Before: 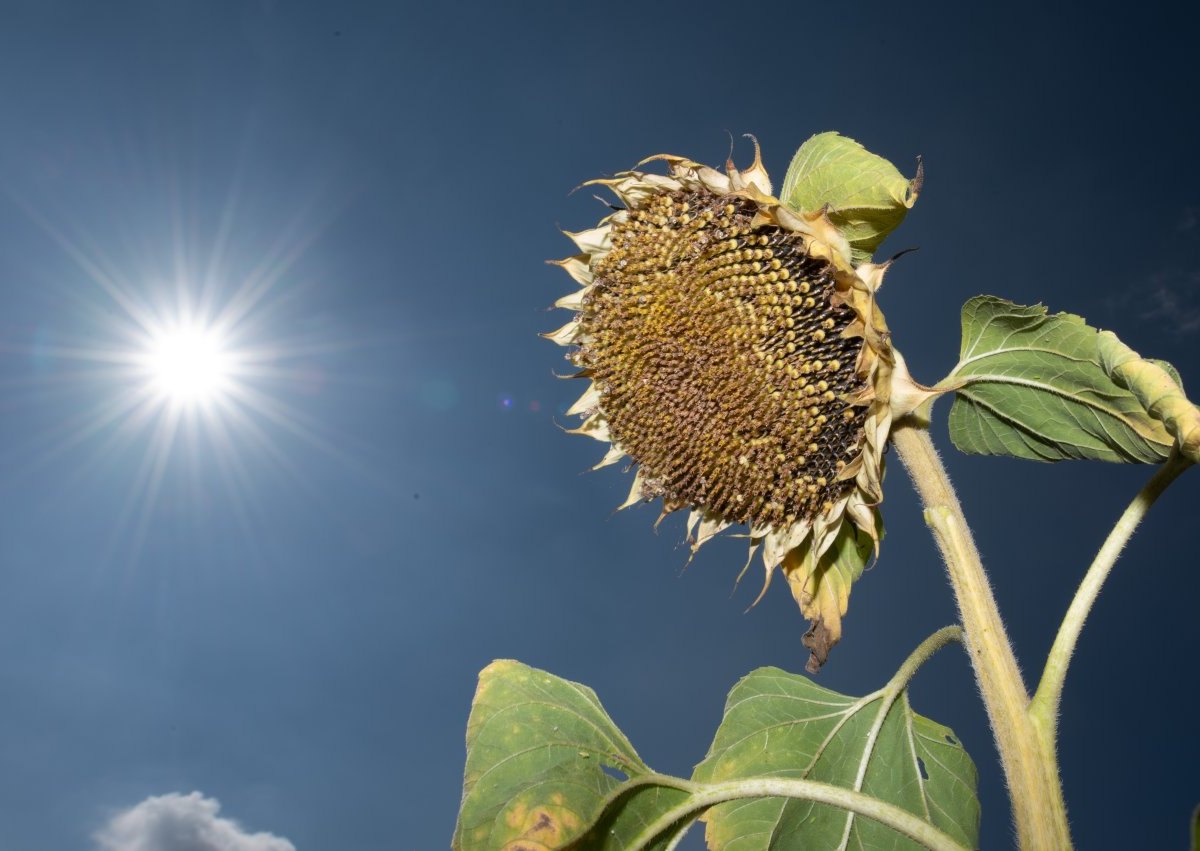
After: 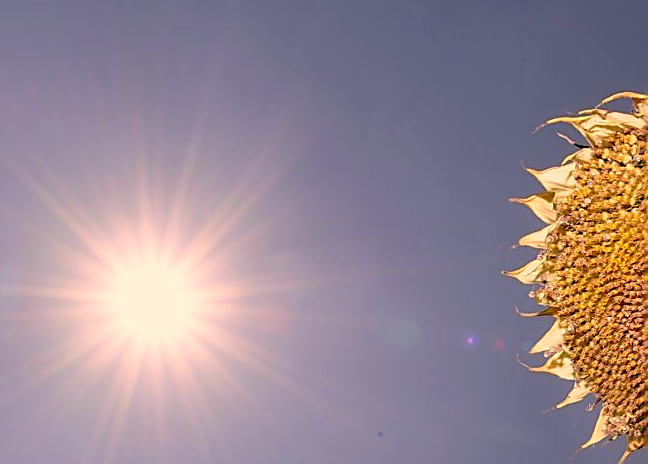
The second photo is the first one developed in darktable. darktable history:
sharpen: radius 1.396, amount 1.255, threshold 0.819
tone equalizer: mask exposure compensation -0.513 EV
levels: levels [0, 0.43, 0.984]
color correction: highlights a* 21.54, highlights b* 22.37
crop and rotate: left 3.023%, top 7.384%, right 42.941%, bottom 38.05%
